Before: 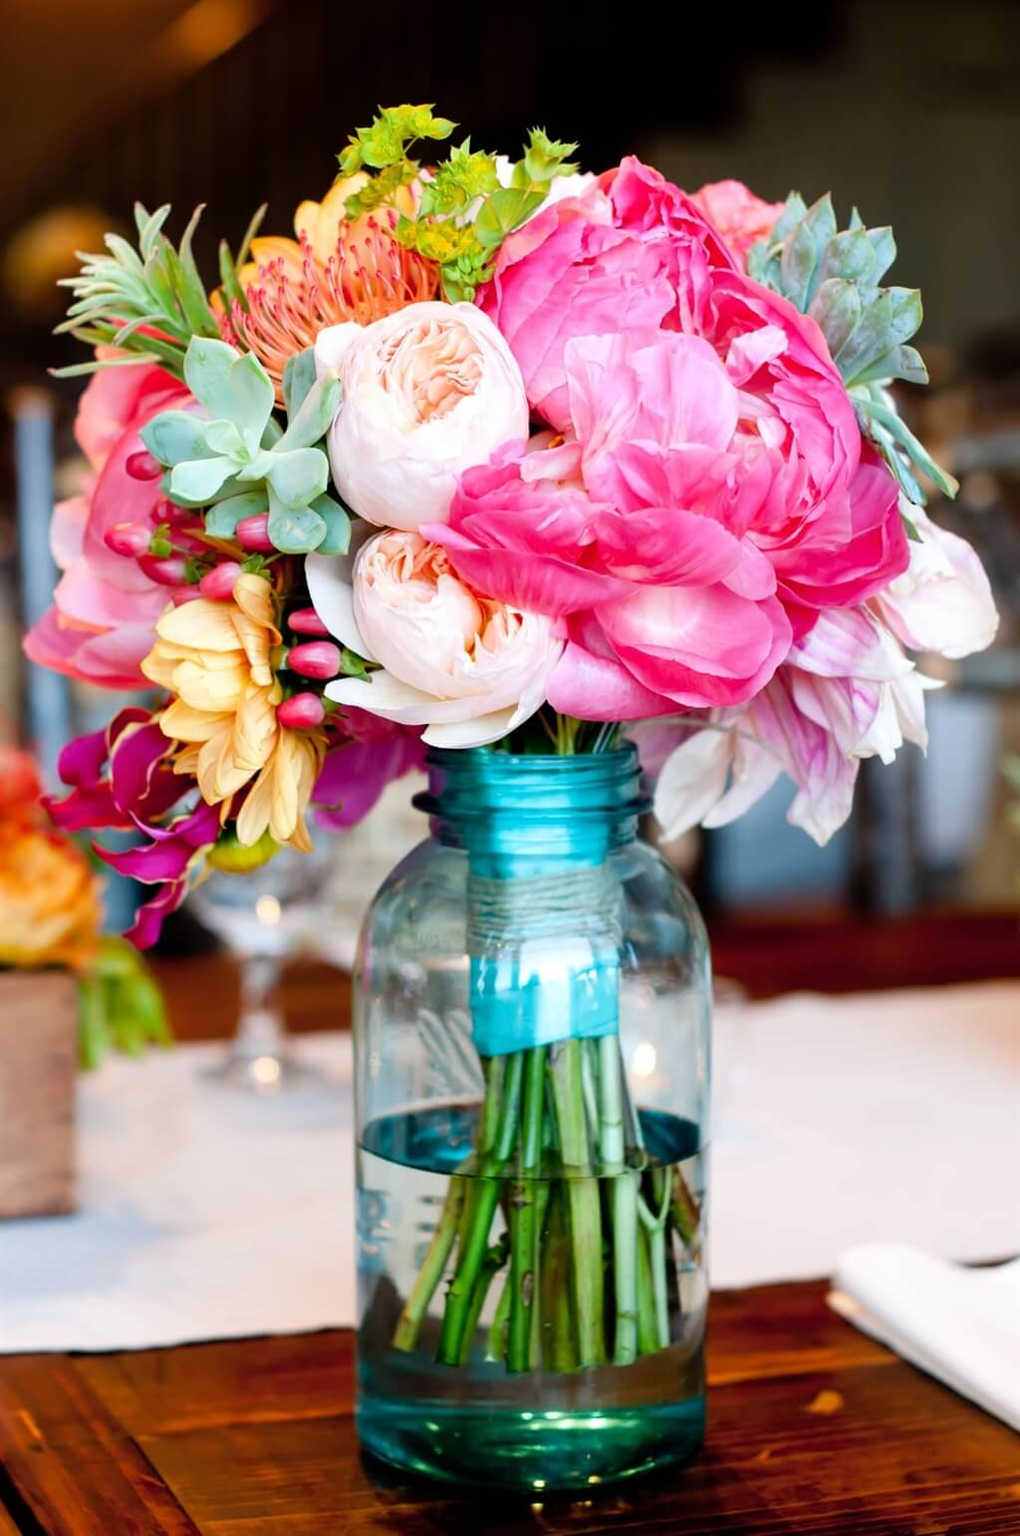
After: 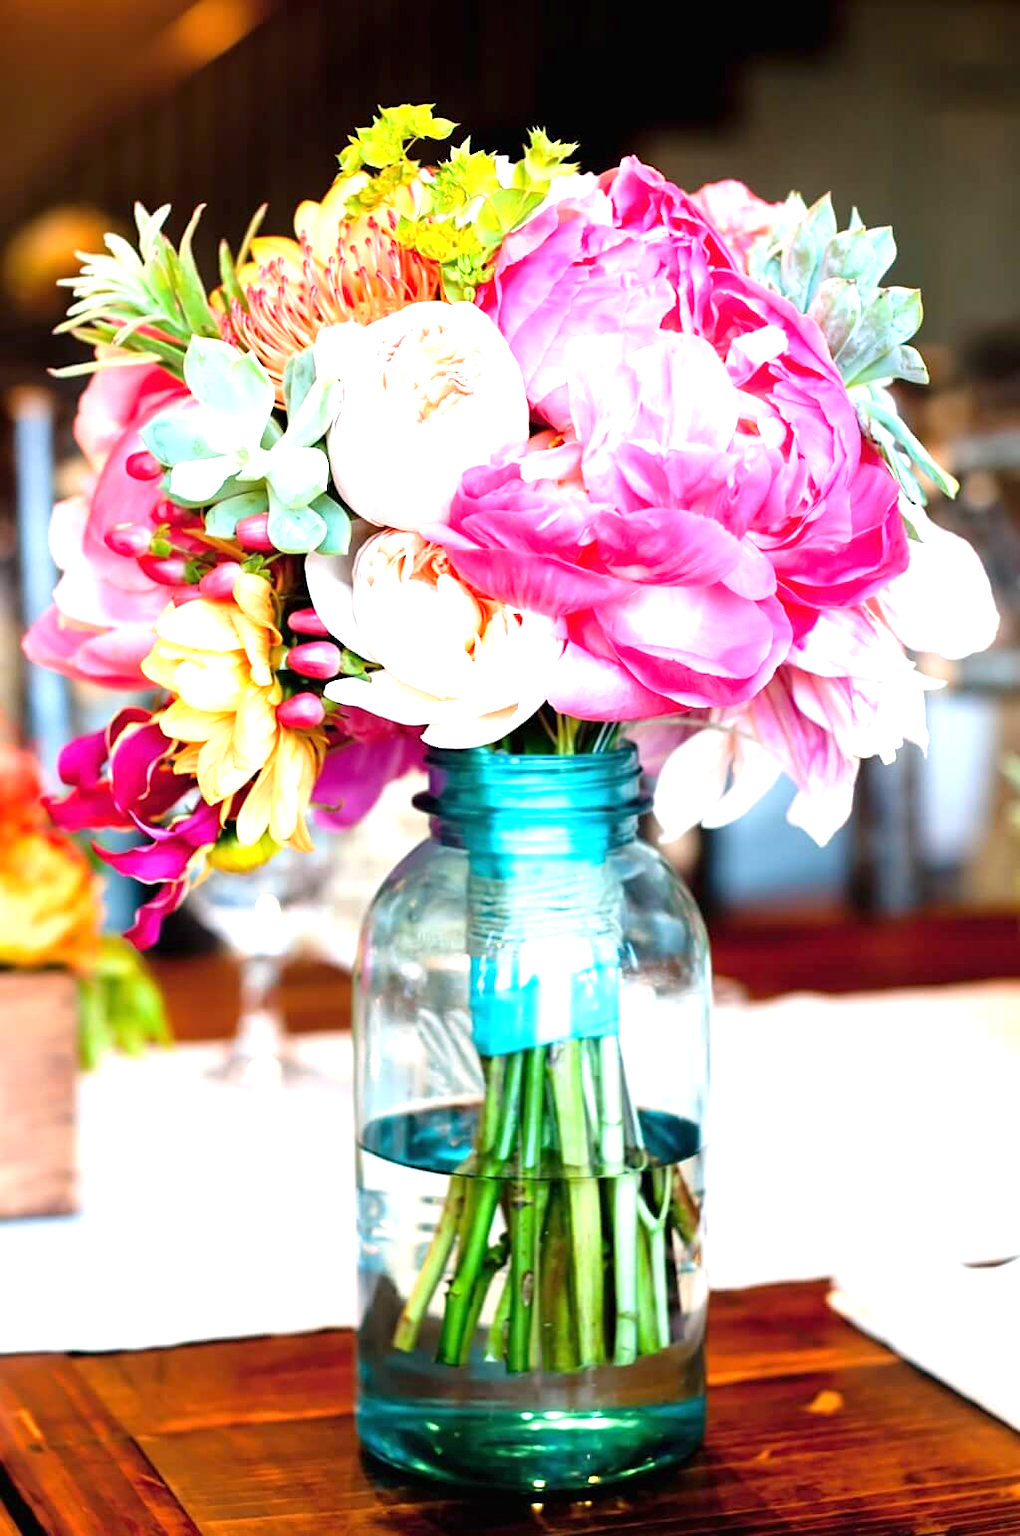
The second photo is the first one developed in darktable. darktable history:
exposure: black level correction 0, exposure 1.096 EV, compensate highlight preservation false
sharpen: amount 0.205
